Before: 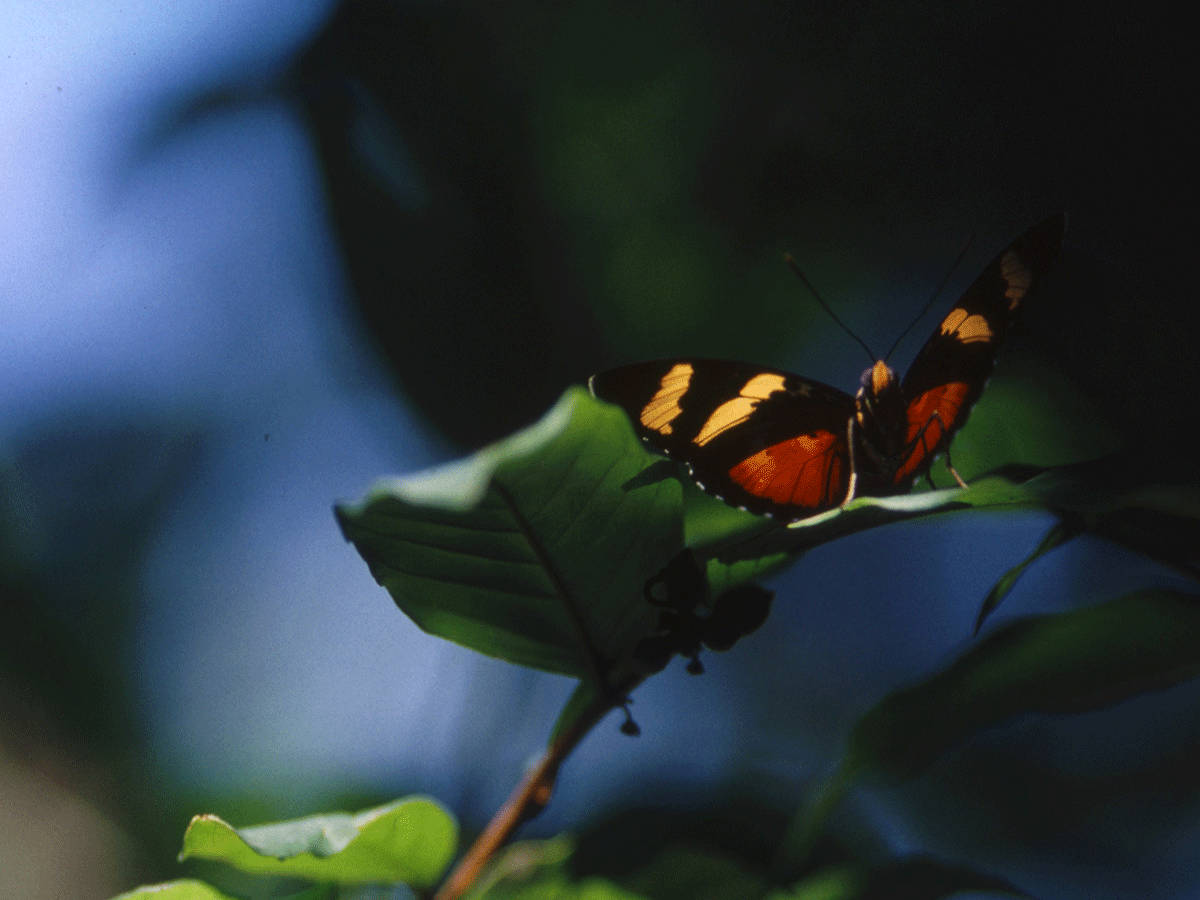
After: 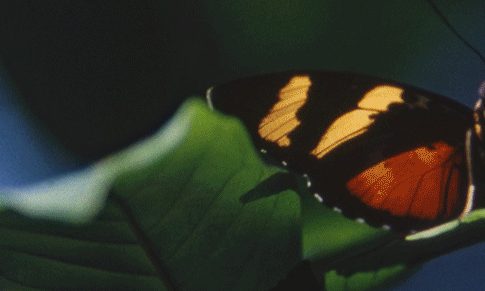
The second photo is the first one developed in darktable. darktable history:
crop: left 31.863%, top 32.092%, right 27.684%, bottom 35.558%
haze removal: compatibility mode true, adaptive false
contrast brightness saturation: contrast -0.092, saturation -0.101
